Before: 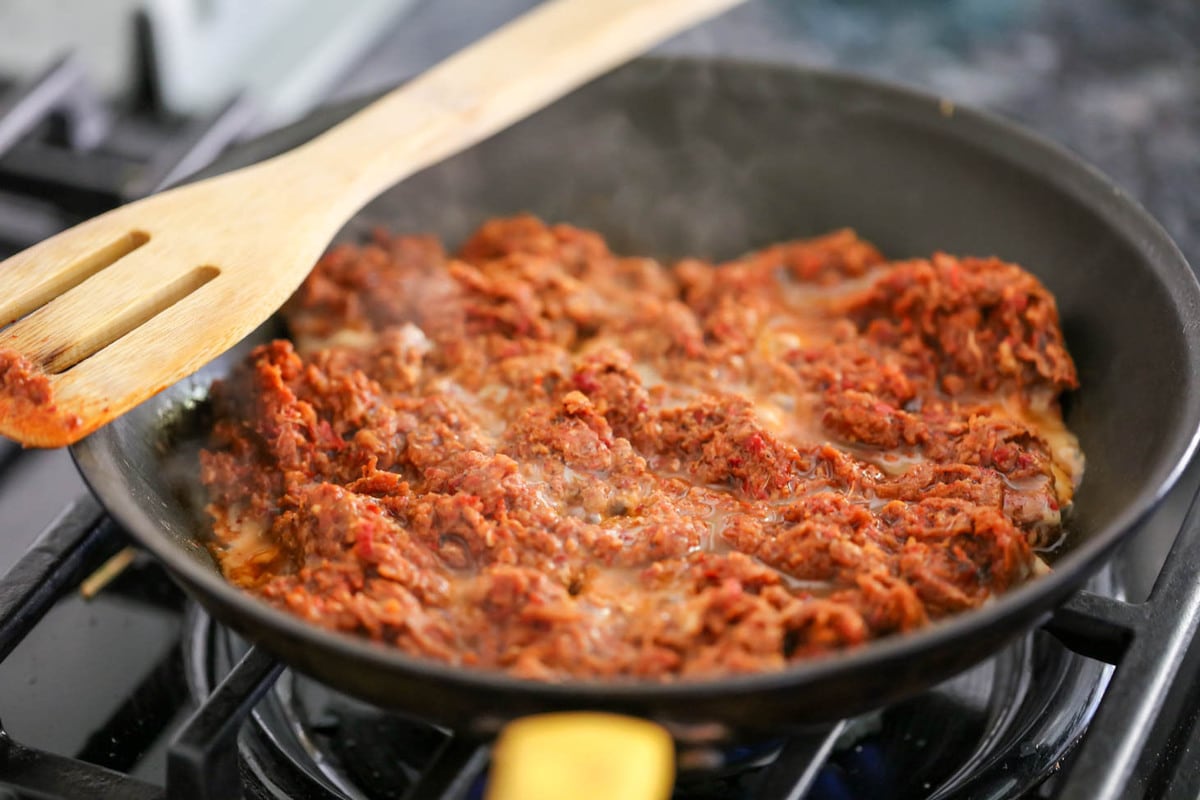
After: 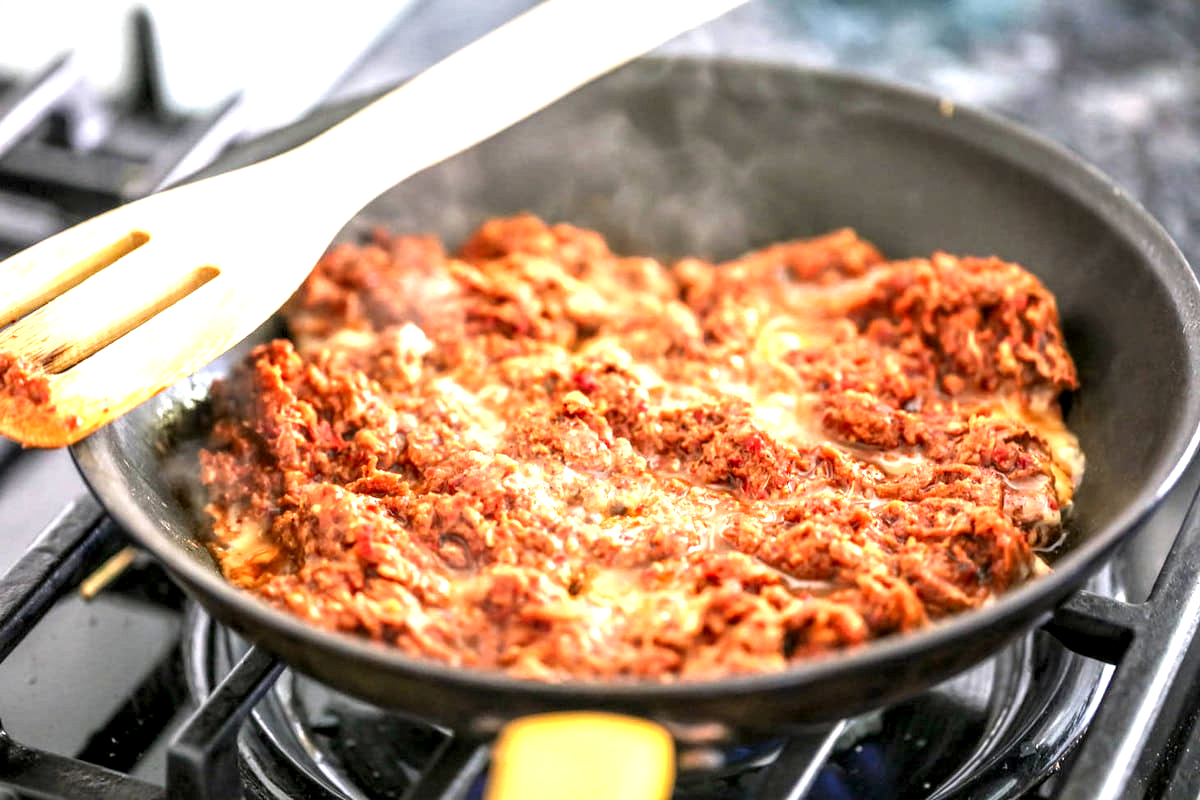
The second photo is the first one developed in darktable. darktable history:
exposure: exposure 1.234 EV, compensate highlight preservation false
local contrast: detail 153%
